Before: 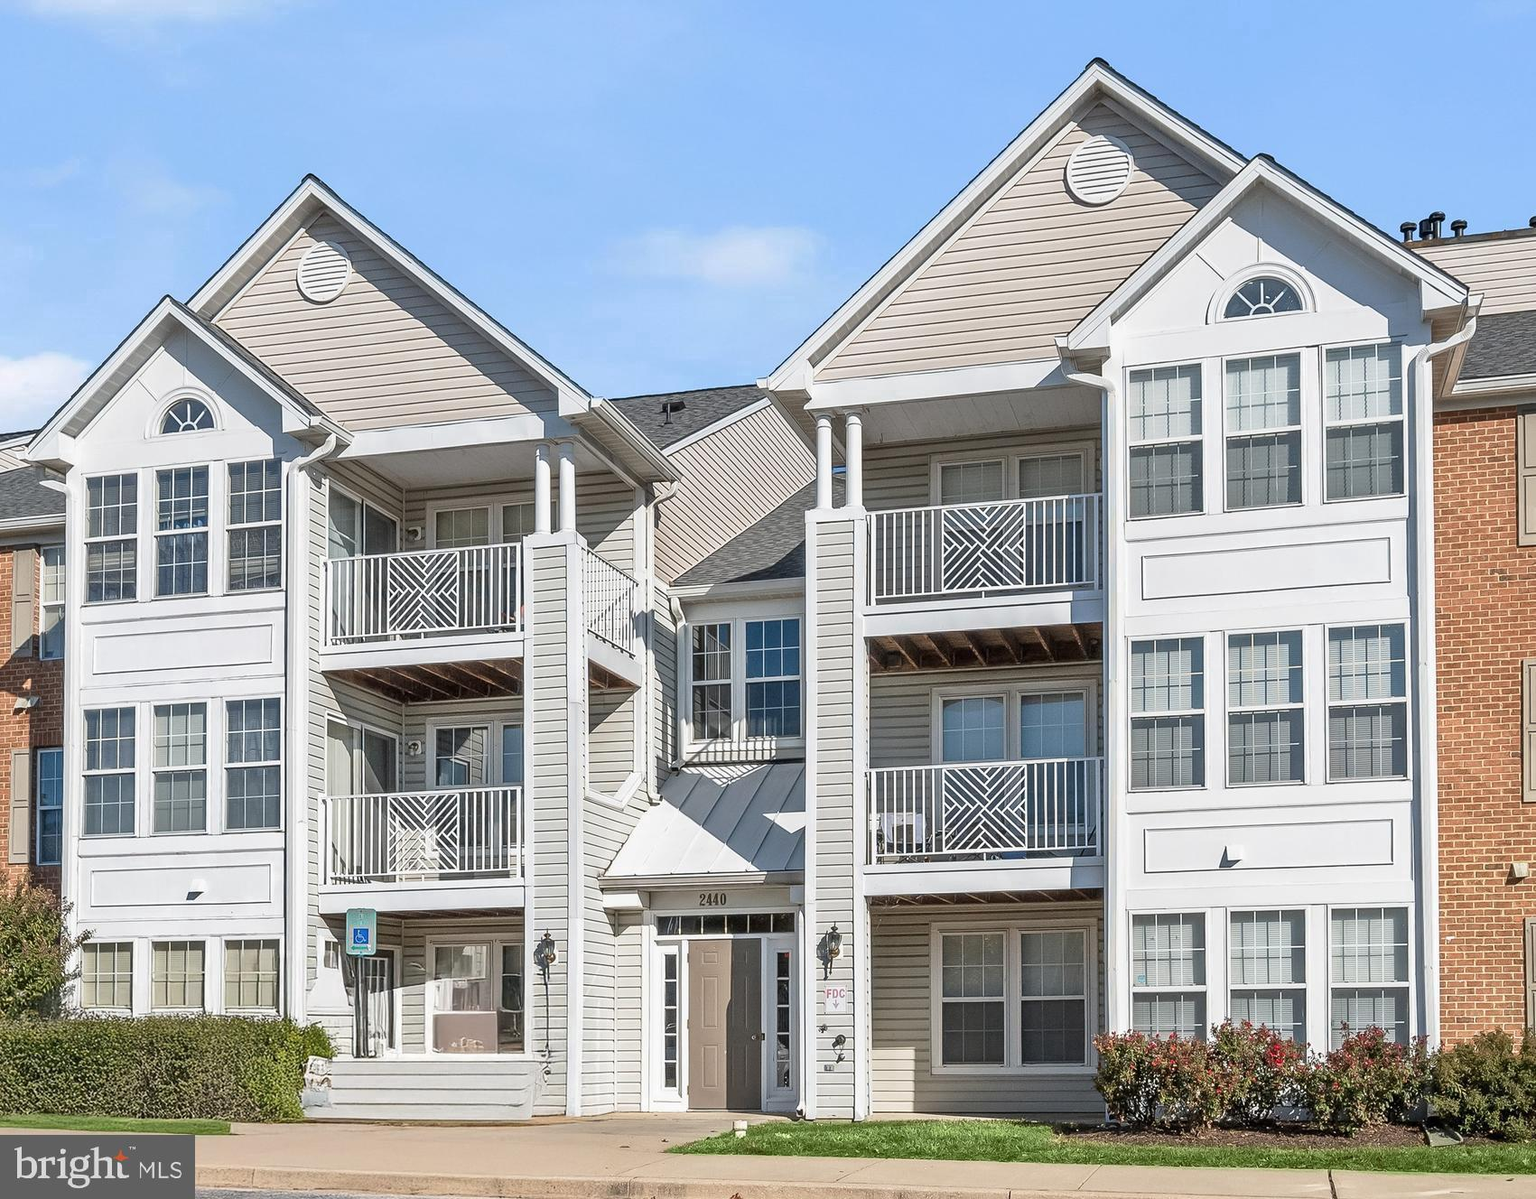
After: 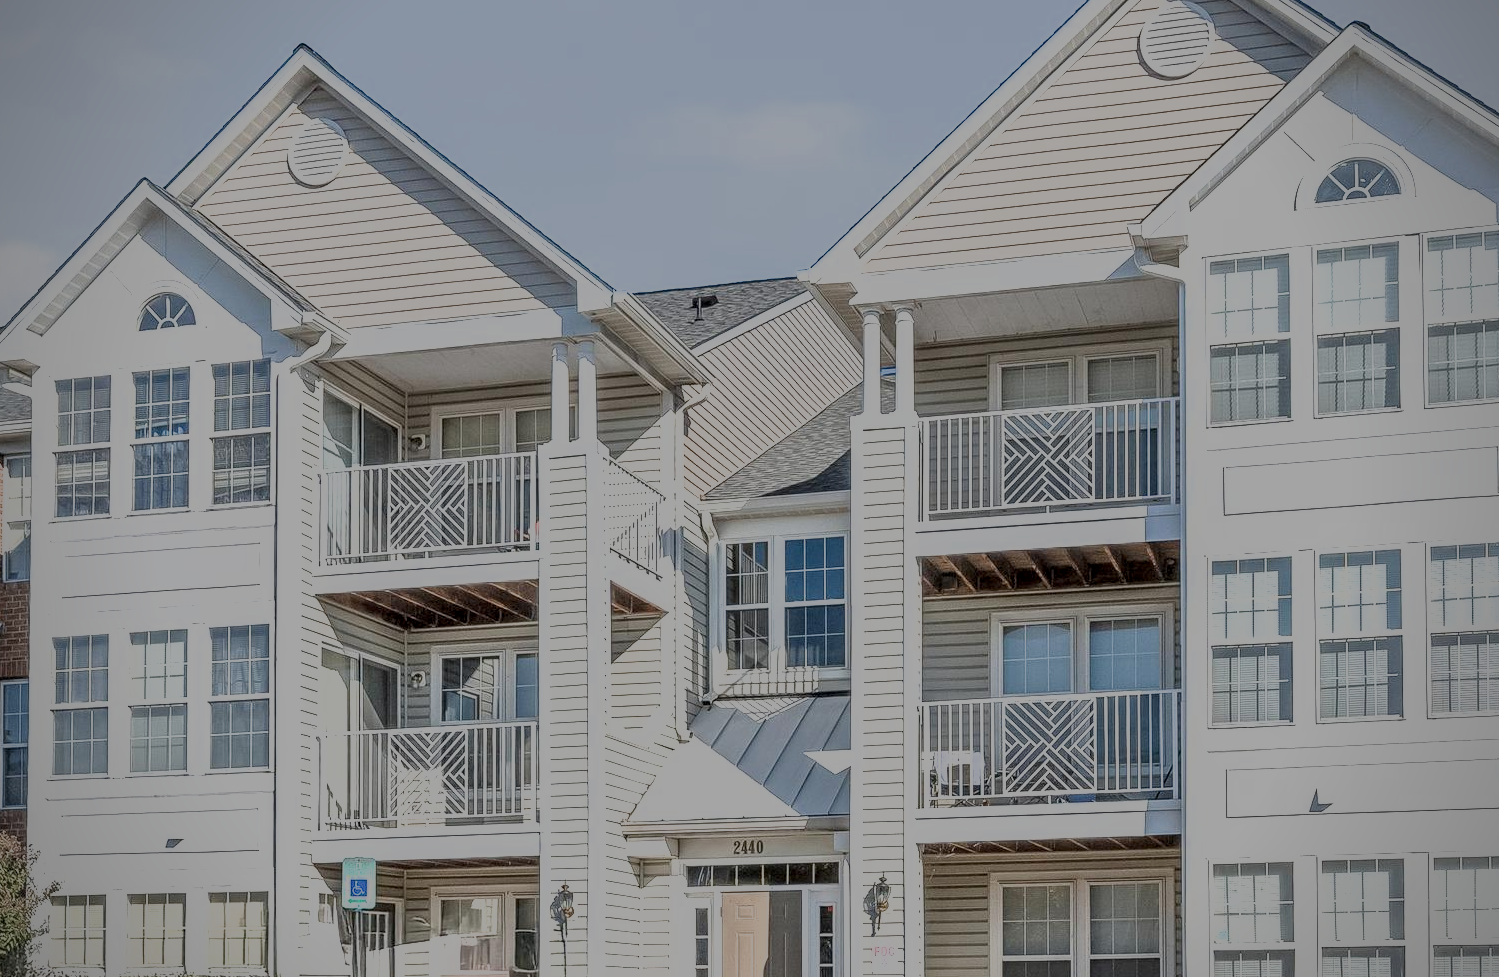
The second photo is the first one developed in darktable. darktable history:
local contrast: on, module defaults
filmic rgb: black relative exposure -13.04 EV, white relative exposure 4.01 EV, threshold 2.96 EV, target white luminance 85.06%, hardness 6.29, latitude 41.91%, contrast 0.866, shadows ↔ highlights balance 8.74%, enable highlight reconstruction true
vignetting: fall-off start 79.84%
exposure: black level correction 0, exposure 0.2 EV, compensate highlight preservation false
crop and rotate: left 2.436%, top 11.229%, right 9.427%, bottom 15.134%
